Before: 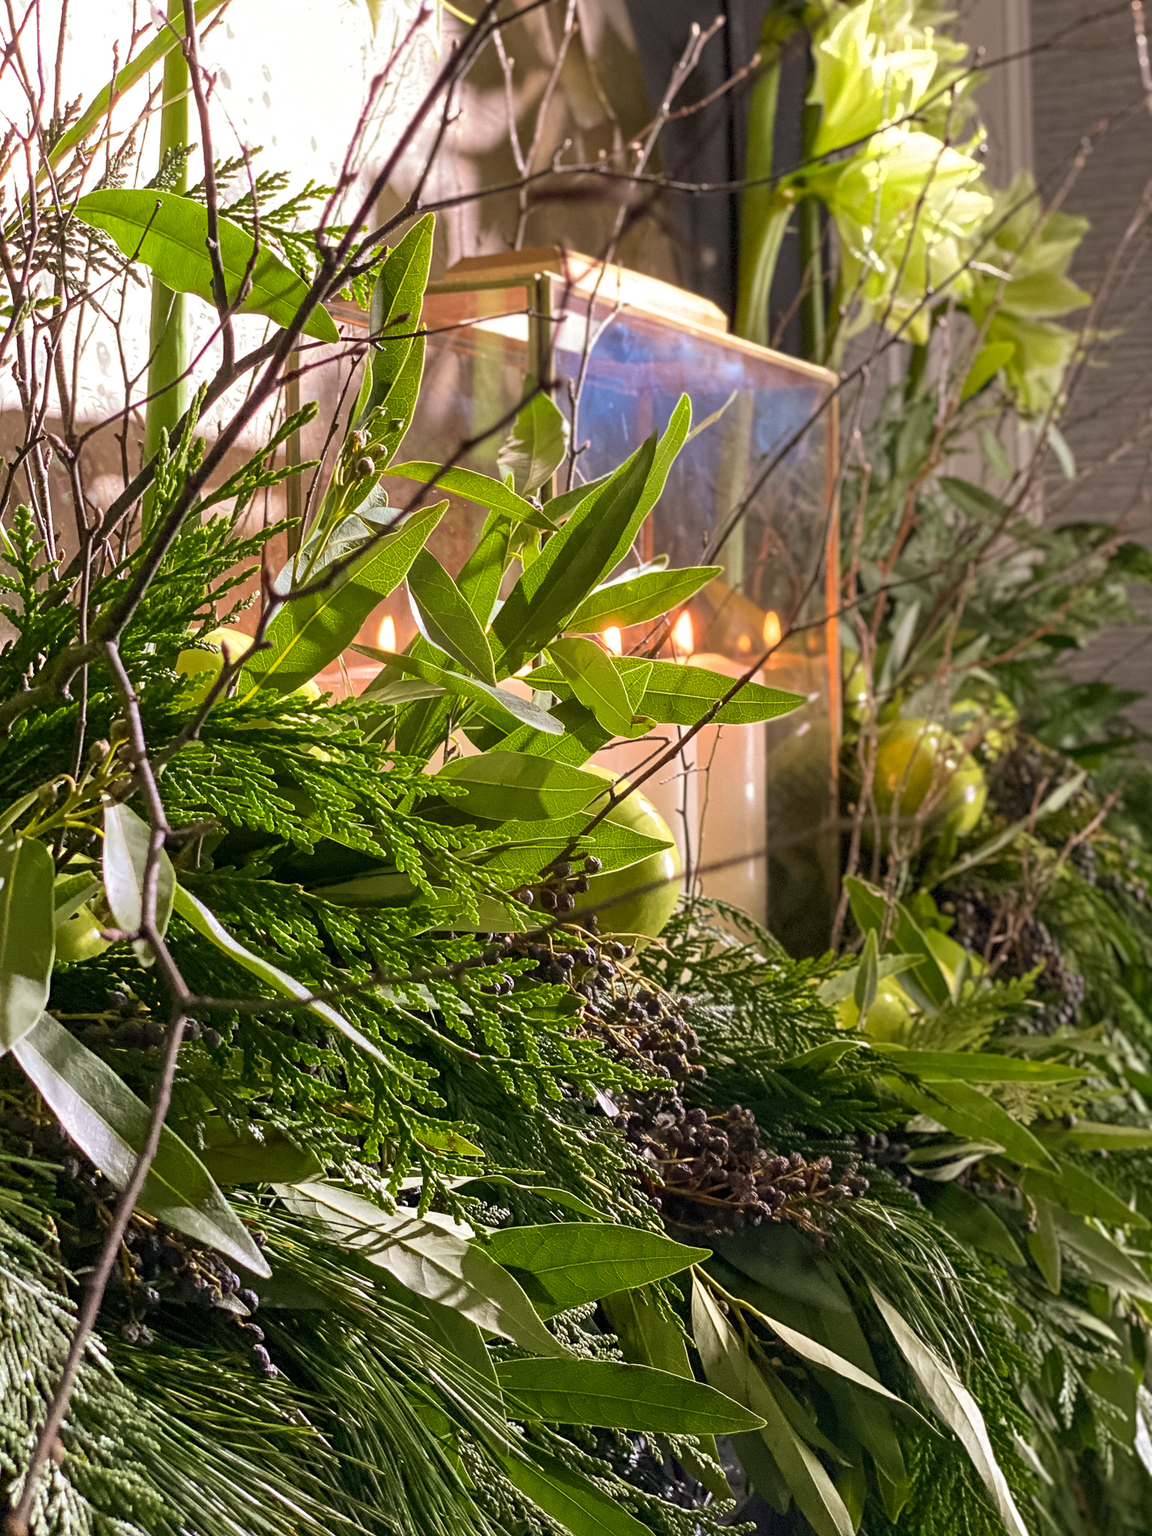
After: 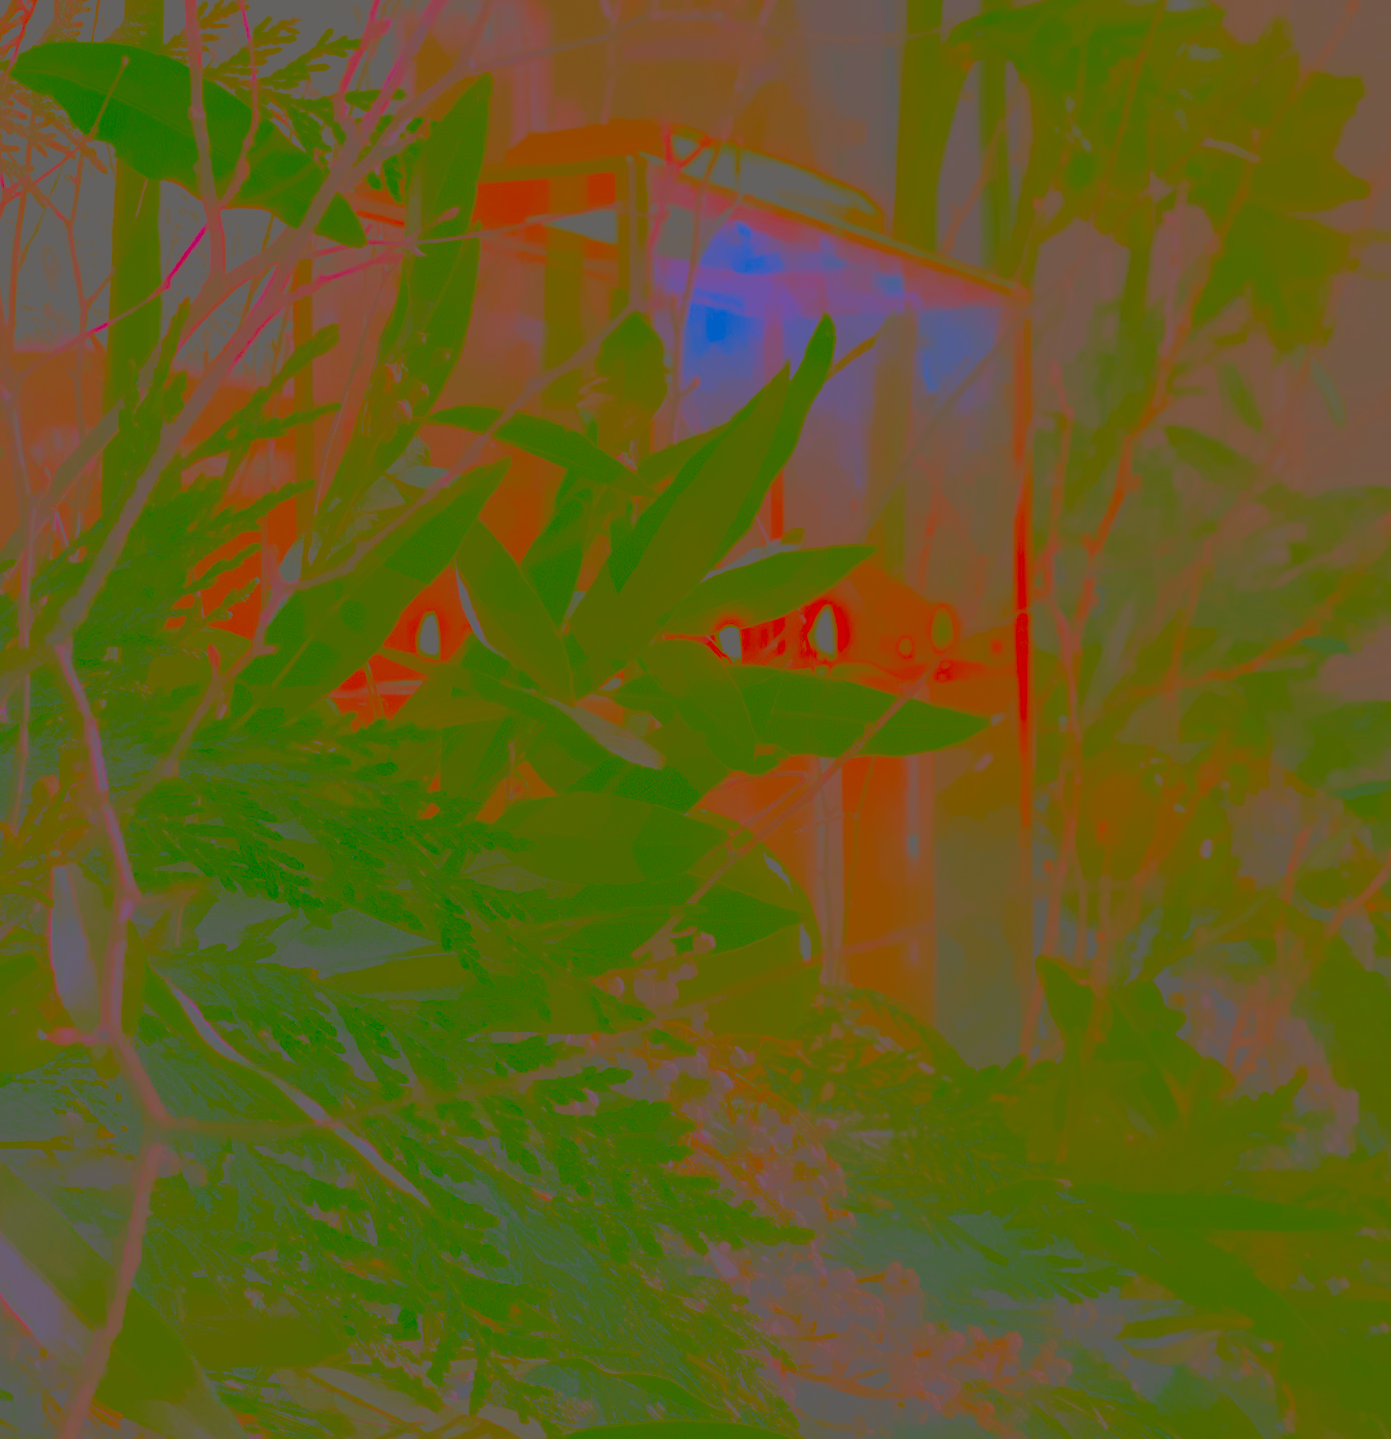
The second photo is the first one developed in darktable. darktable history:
color correction: highlights a* 3.05, highlights b* -1.52, shadows a* -0.061, shadows b* 2.22, saturation 0.976
contrast brightness saturation: contrast -0.977, brightness -0.156, saturation 0.751
crop: left 5.71%, top 10.264%, right 3.693%, bottom 19.467%
tone curve: curves: ch1 [(0, 0) (0.108, 0.197) (0.5, 0.5) (0.681, 0.885) (1, 1)]; ch2 [(0, 0) (0.28, 0.151) (1, 1)], preserve colors none
